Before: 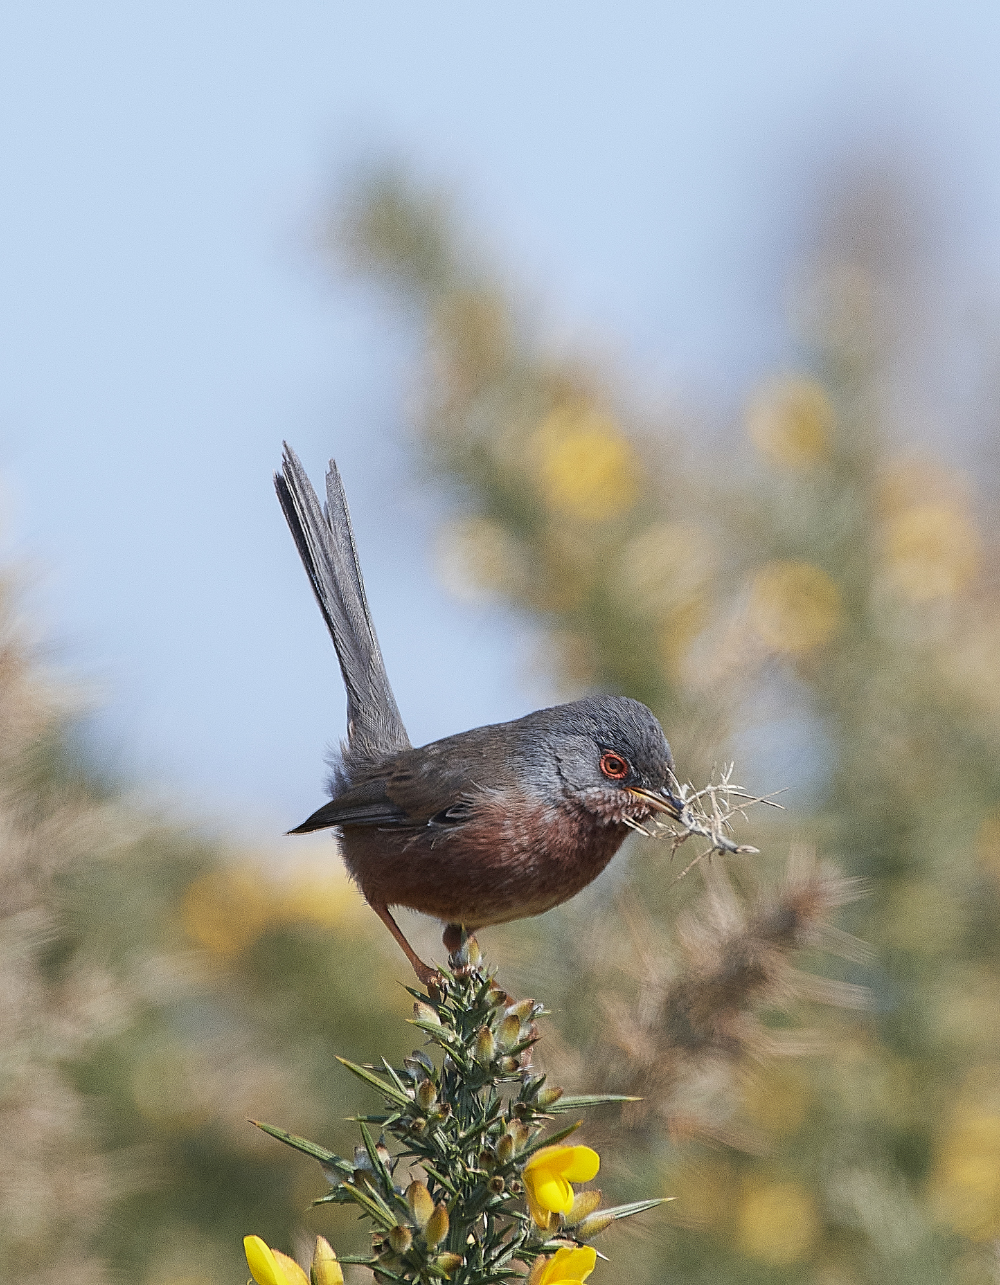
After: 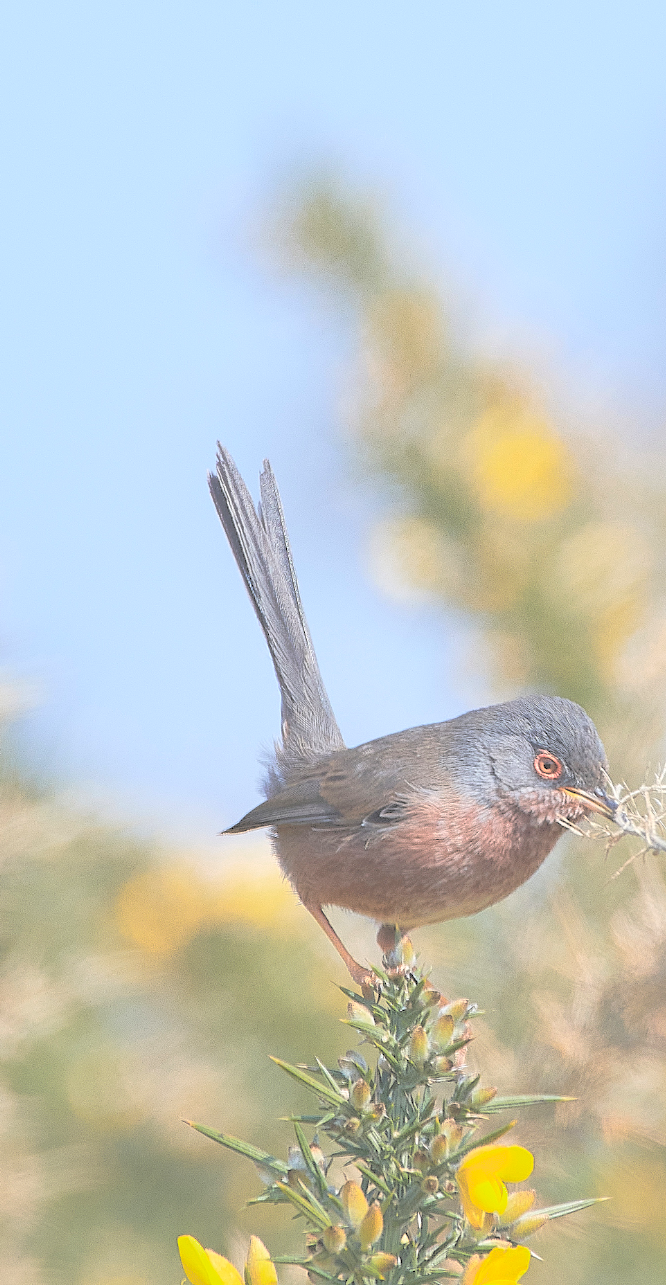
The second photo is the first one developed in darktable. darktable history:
color zones: curves: ch0 [(0, 0.465) (0.092, 0.596) (0.289, 0.464) (0.429, 0.453) (0.571, 0.464) (0.714, 0.455) (0.857, 0.462) (1, 0.465)]
exposure: black level correction 0.001, exposure 0.14 EV, compensate highlight preservation false
shadows and highlights: on, module defaults
crop and rotate: left 6.617%, right 26.717%
contrast brightness saturation: brightness 1
